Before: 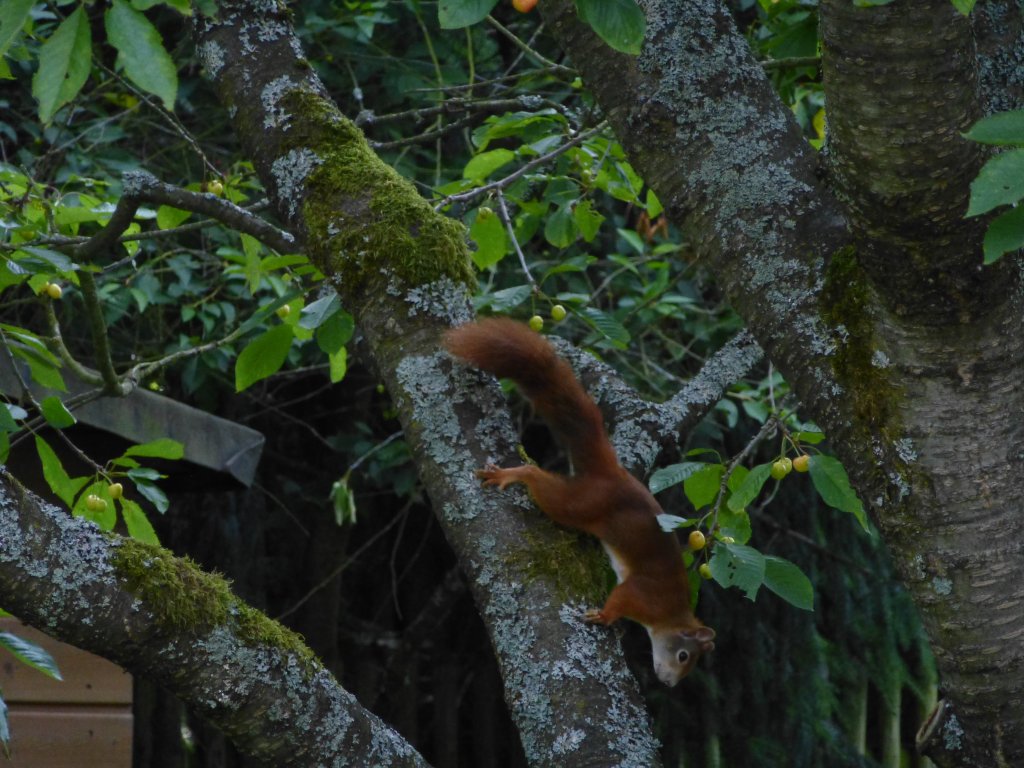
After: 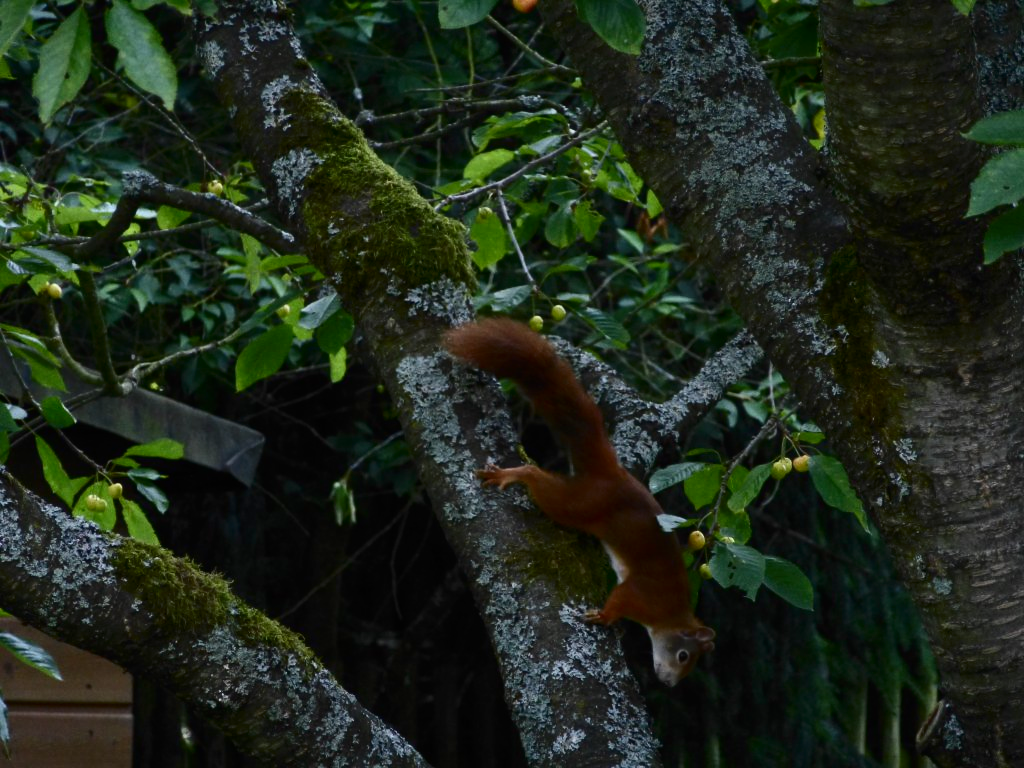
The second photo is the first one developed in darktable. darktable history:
contrast brightness saturation: contrast 0.282
